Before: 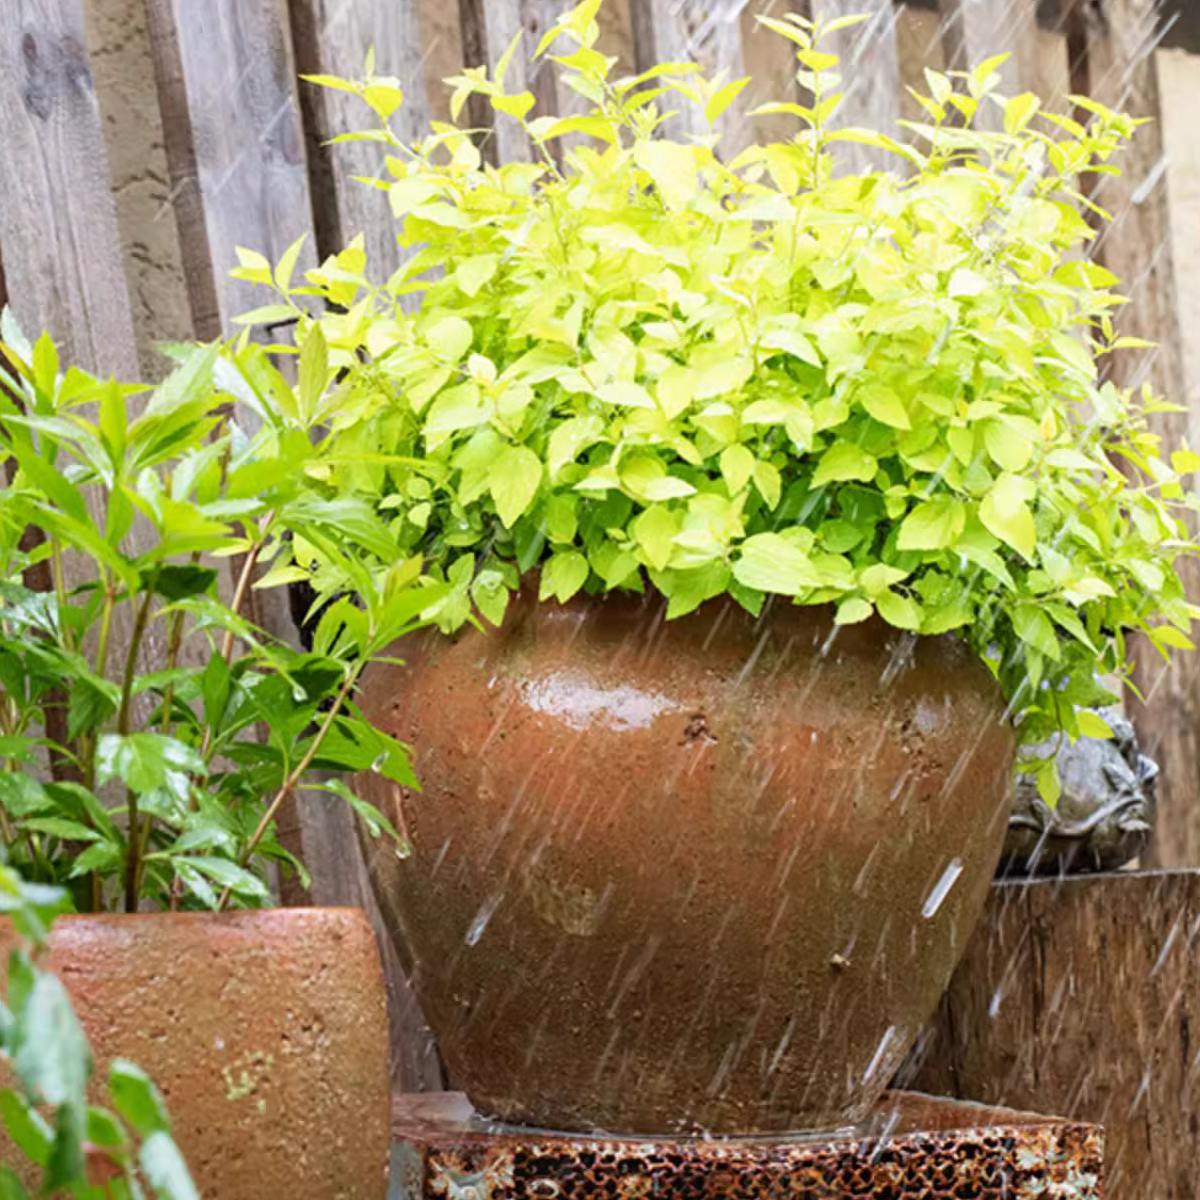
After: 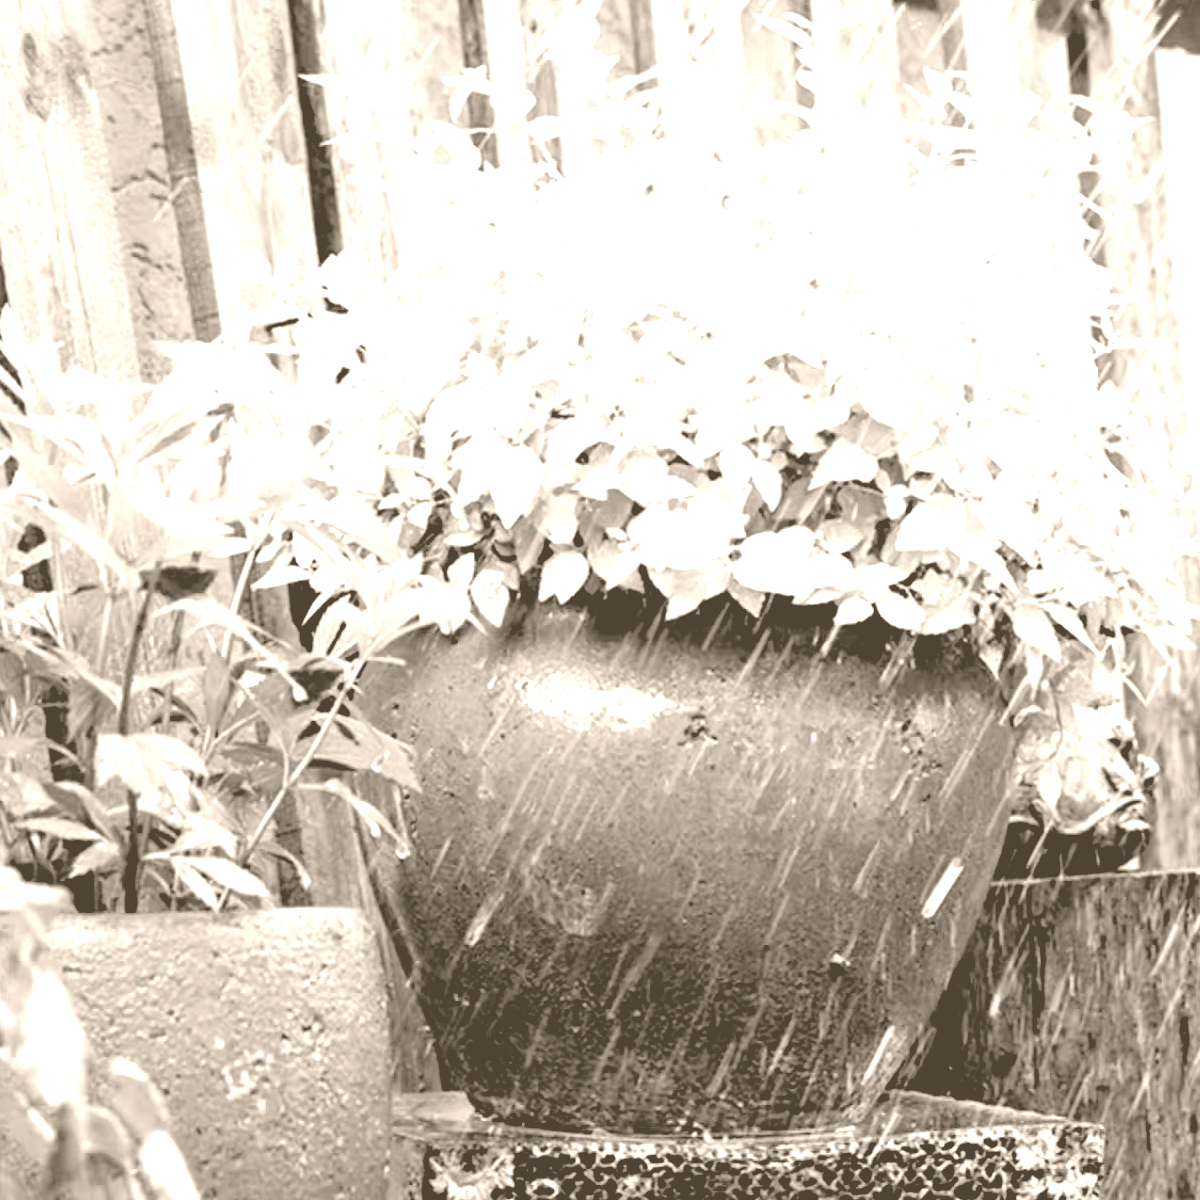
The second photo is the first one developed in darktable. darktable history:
colorize: hue 34.49°, saturation 35.33%, source mix 100%, version 1
rgb levels: levels [[0.034, 0.472, 0.904], [0, 0.5, 1], [0, 0.5, 1]]
